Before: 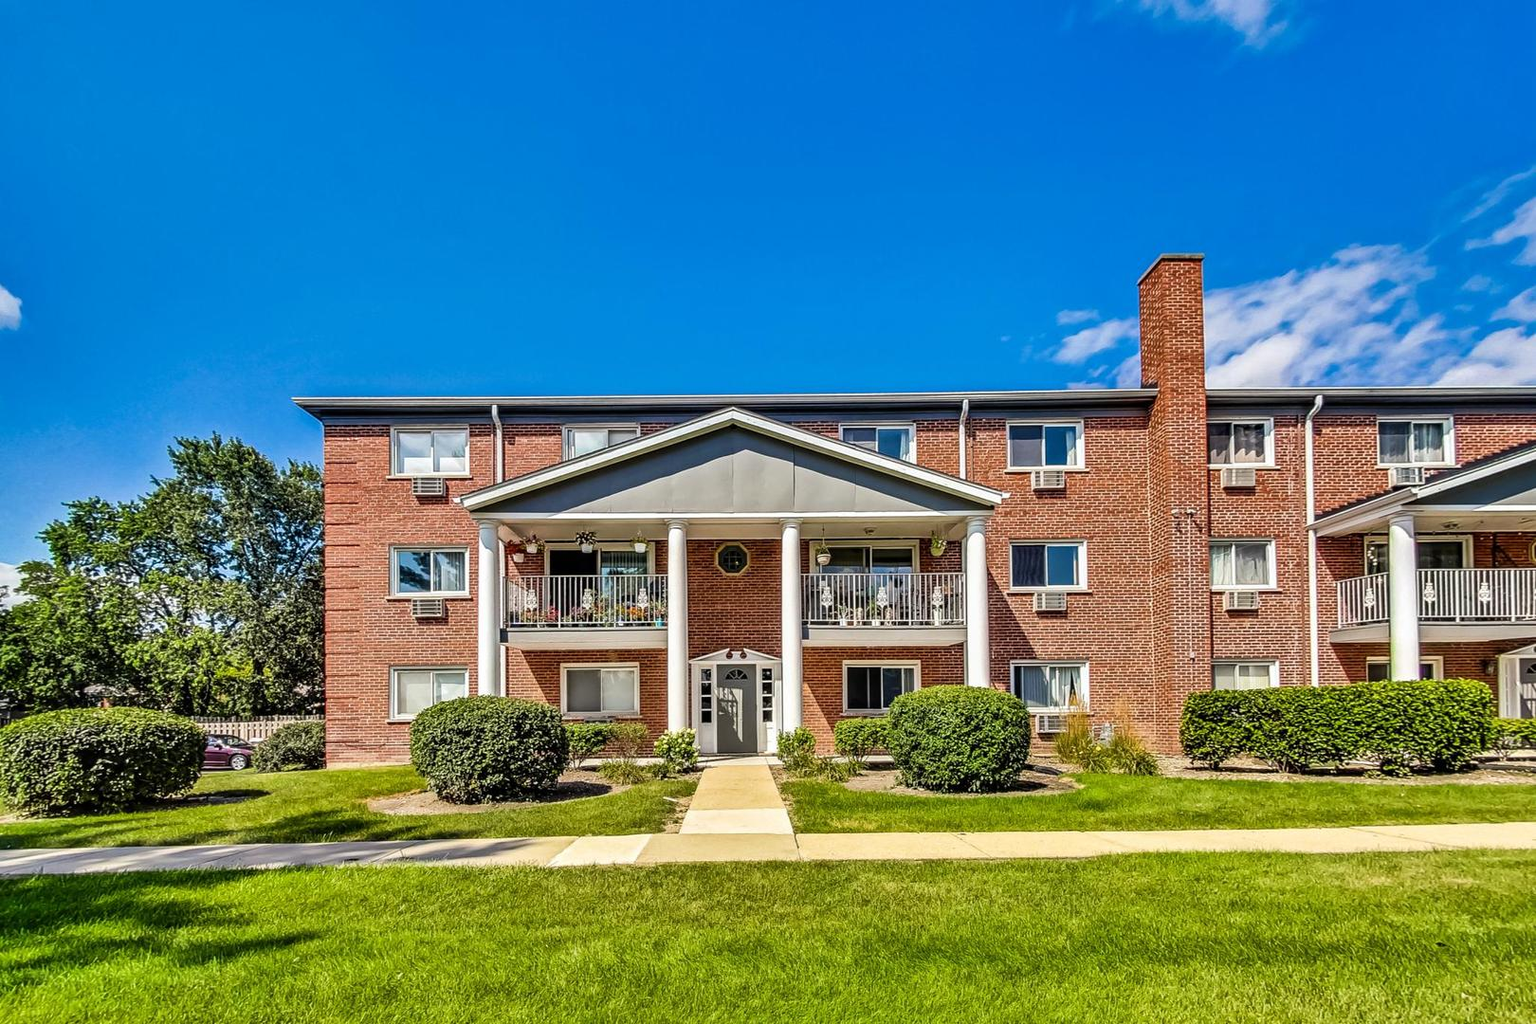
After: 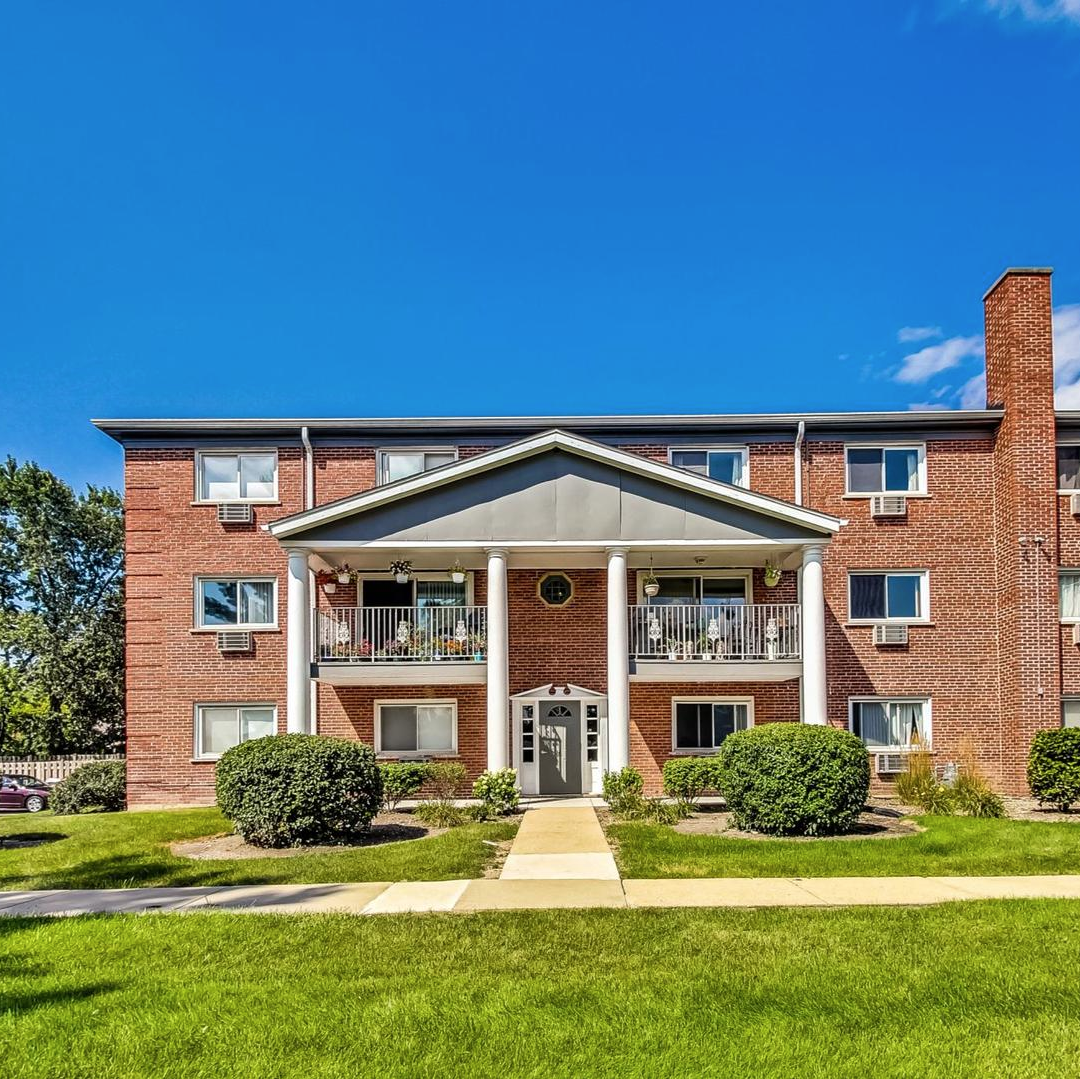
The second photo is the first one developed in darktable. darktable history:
crop and rotate: left 13.409%, right 19.922%
contrast brightness saturation: saturation -0.046
